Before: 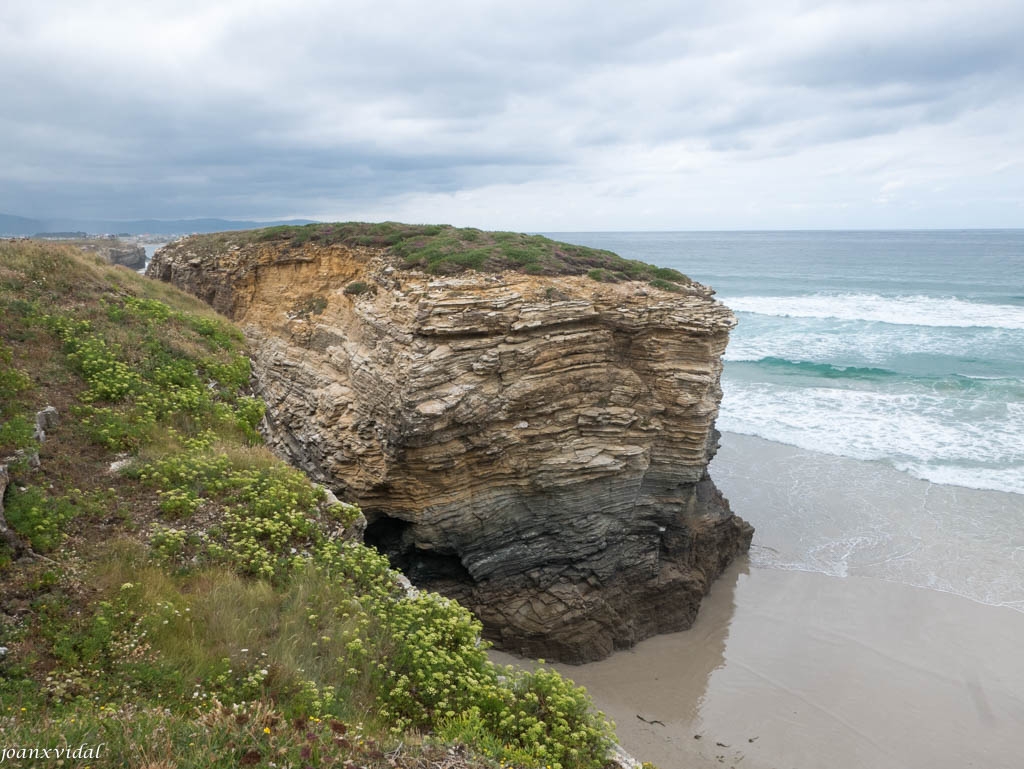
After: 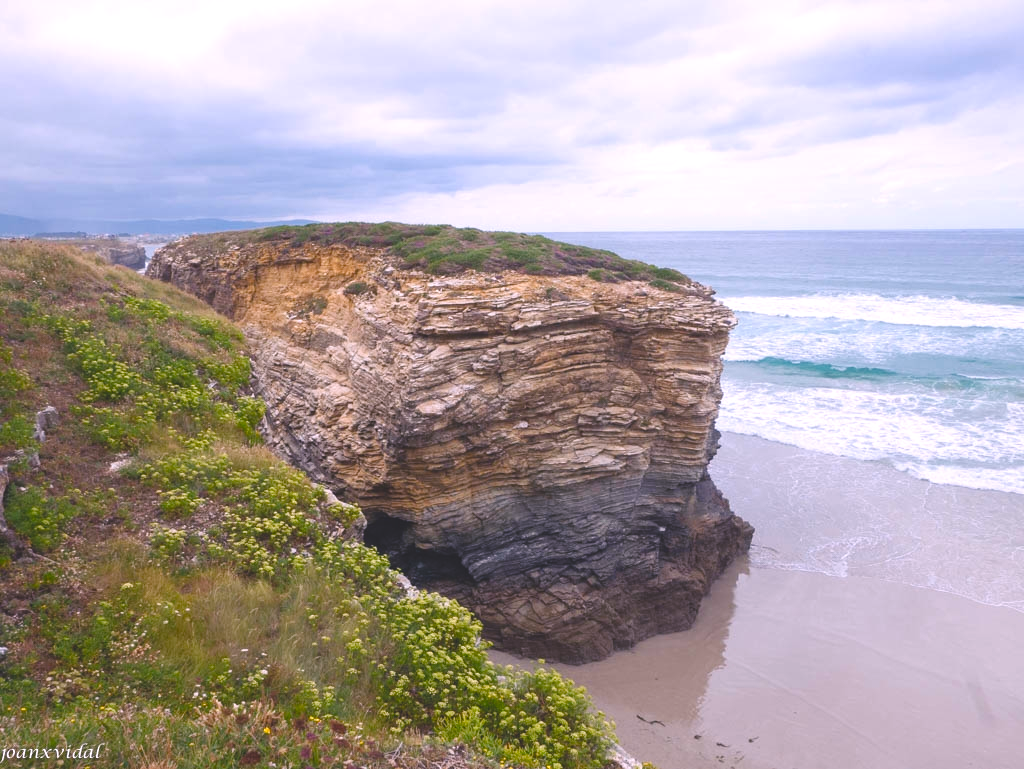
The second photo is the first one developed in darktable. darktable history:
white balance: red 1.042, blue 1.17
exposure: exposure 0.127 EV, compensate highlight preservation false
color balance rgb: shadows lift › chroma 3%, shadows lift › hue 280.8°, power › hue 330°, highlights gain › chroma 3%, highlights gain › hue 75.6°, global offset › luminance 2%, perceptual saturation grading › global saturation 20%, perceptual saturation grading › highlights -25%, perceptual saturation grading › shadows 50%, global vibrance 20.33%
